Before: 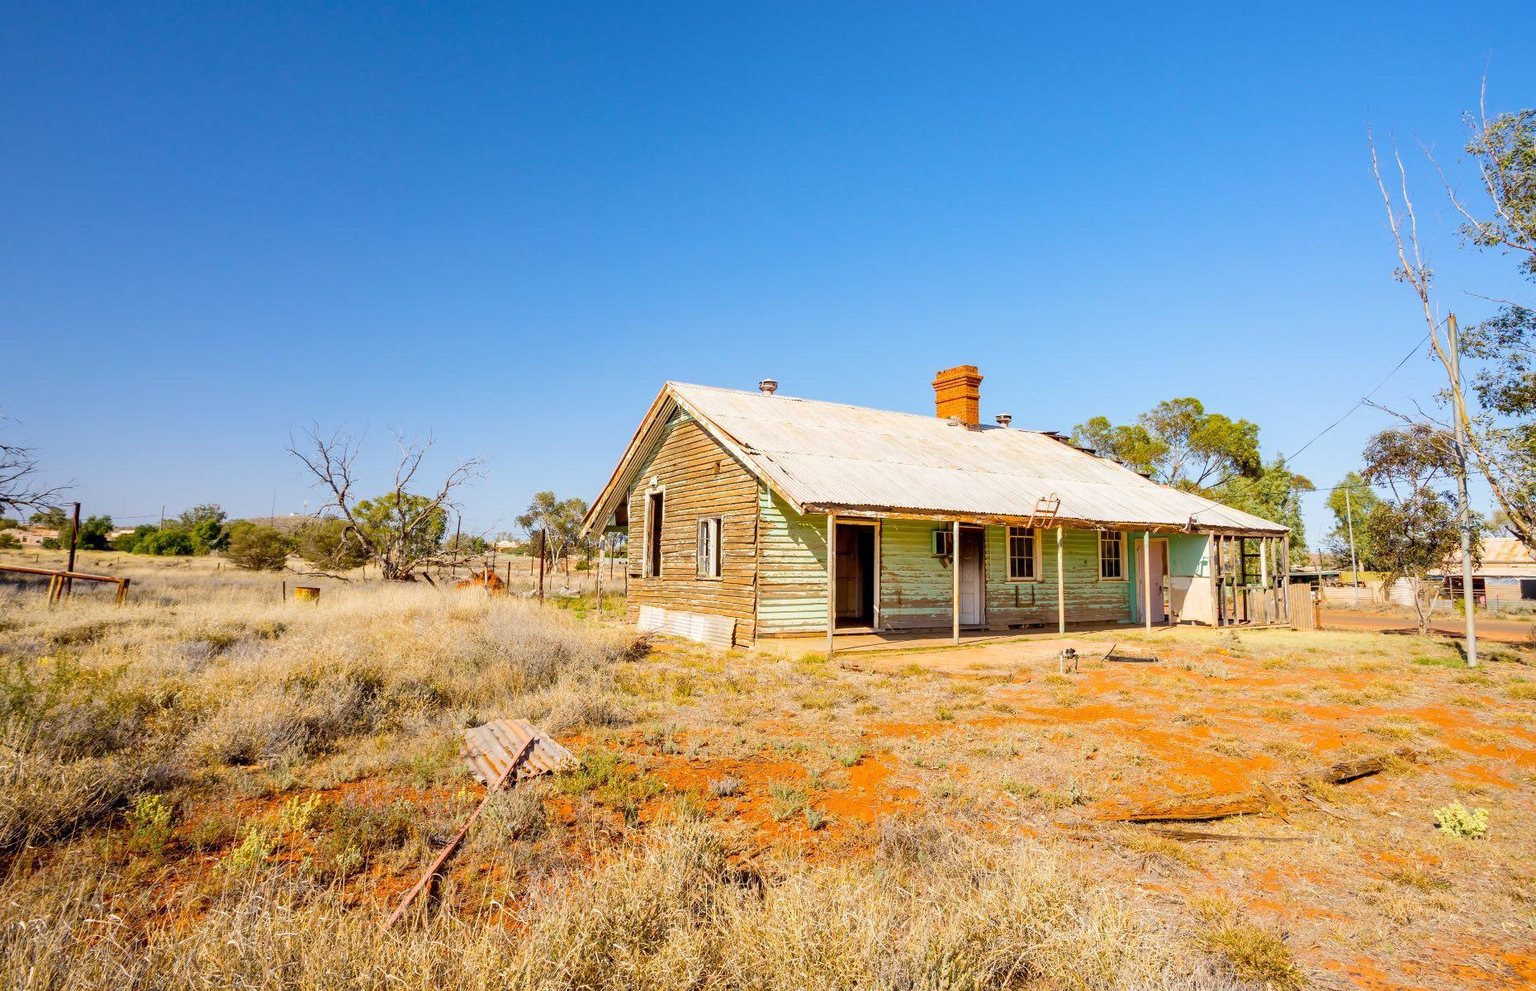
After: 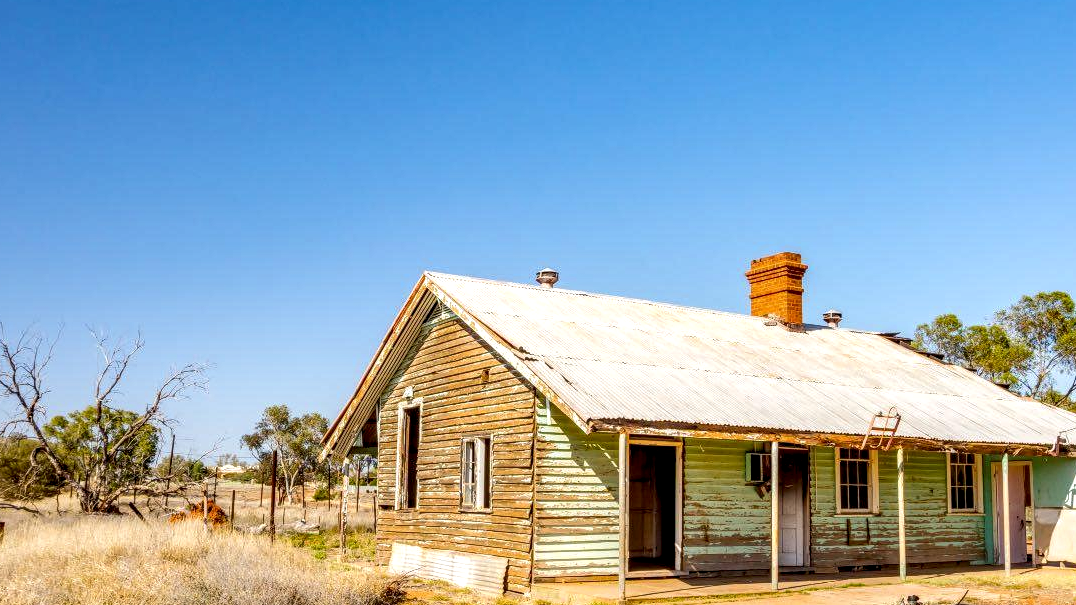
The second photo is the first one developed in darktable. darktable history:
local contrast: detail 160%
crop: left 20.614%, top 15.914%, right 21.524%, bottom 33.666%
